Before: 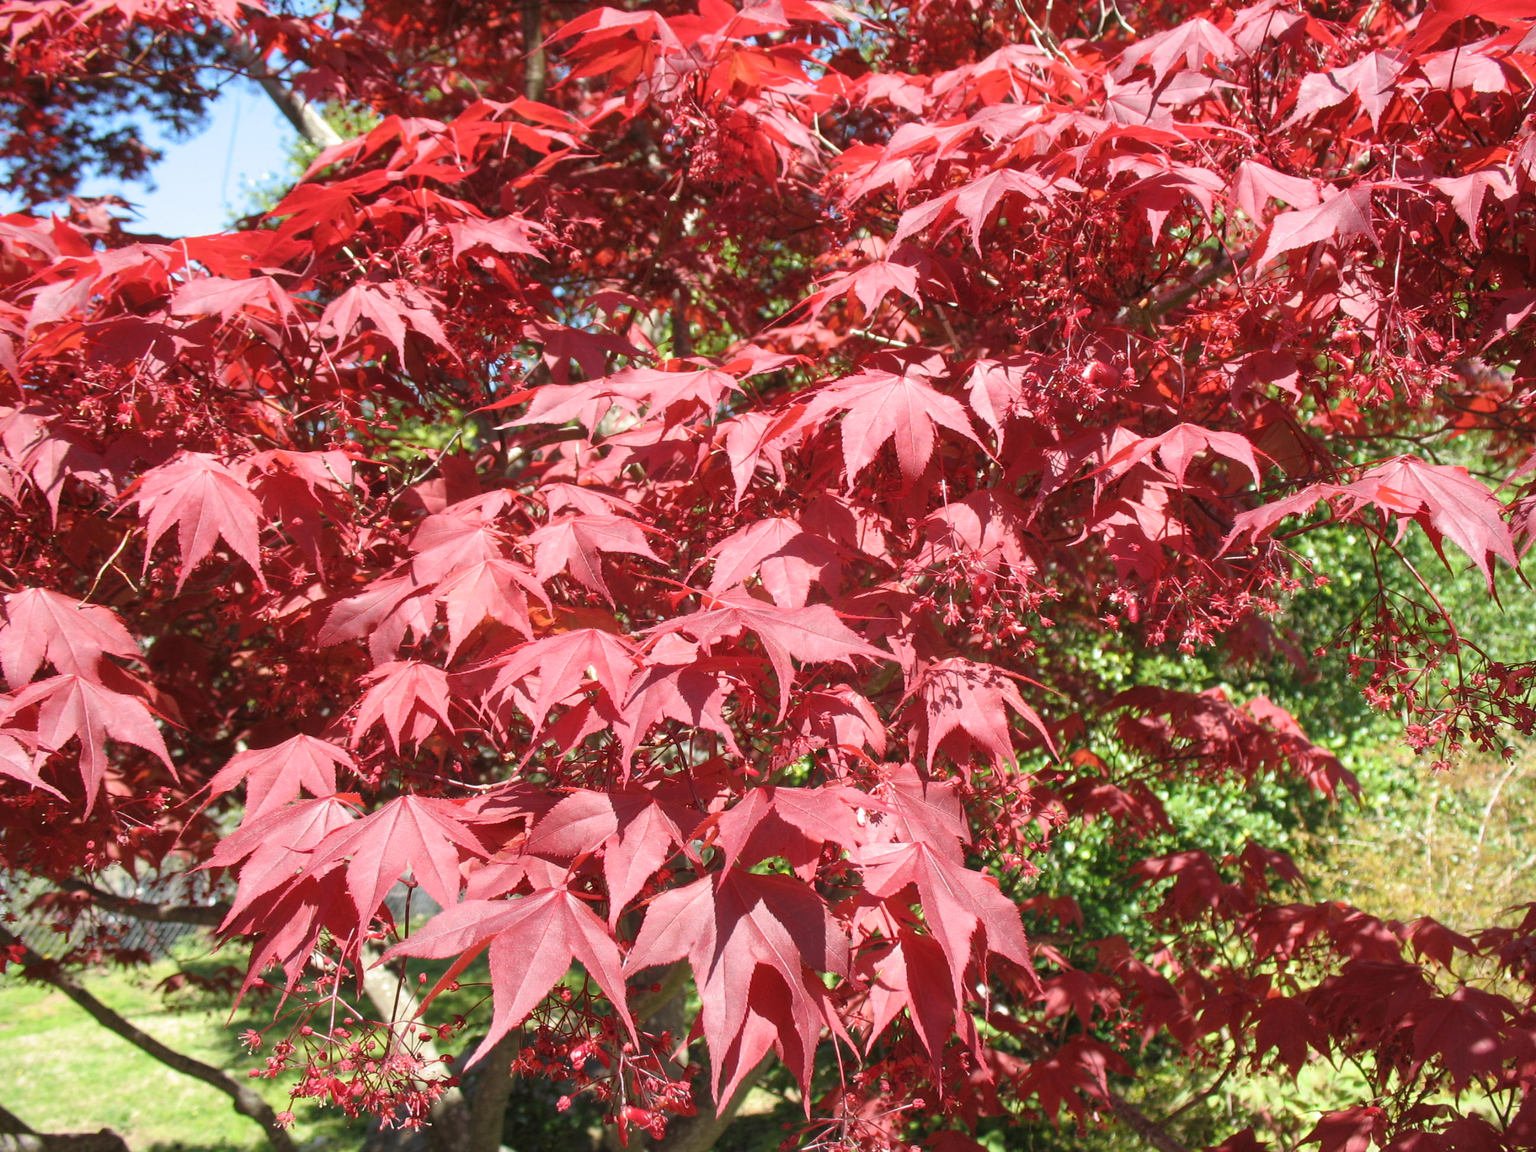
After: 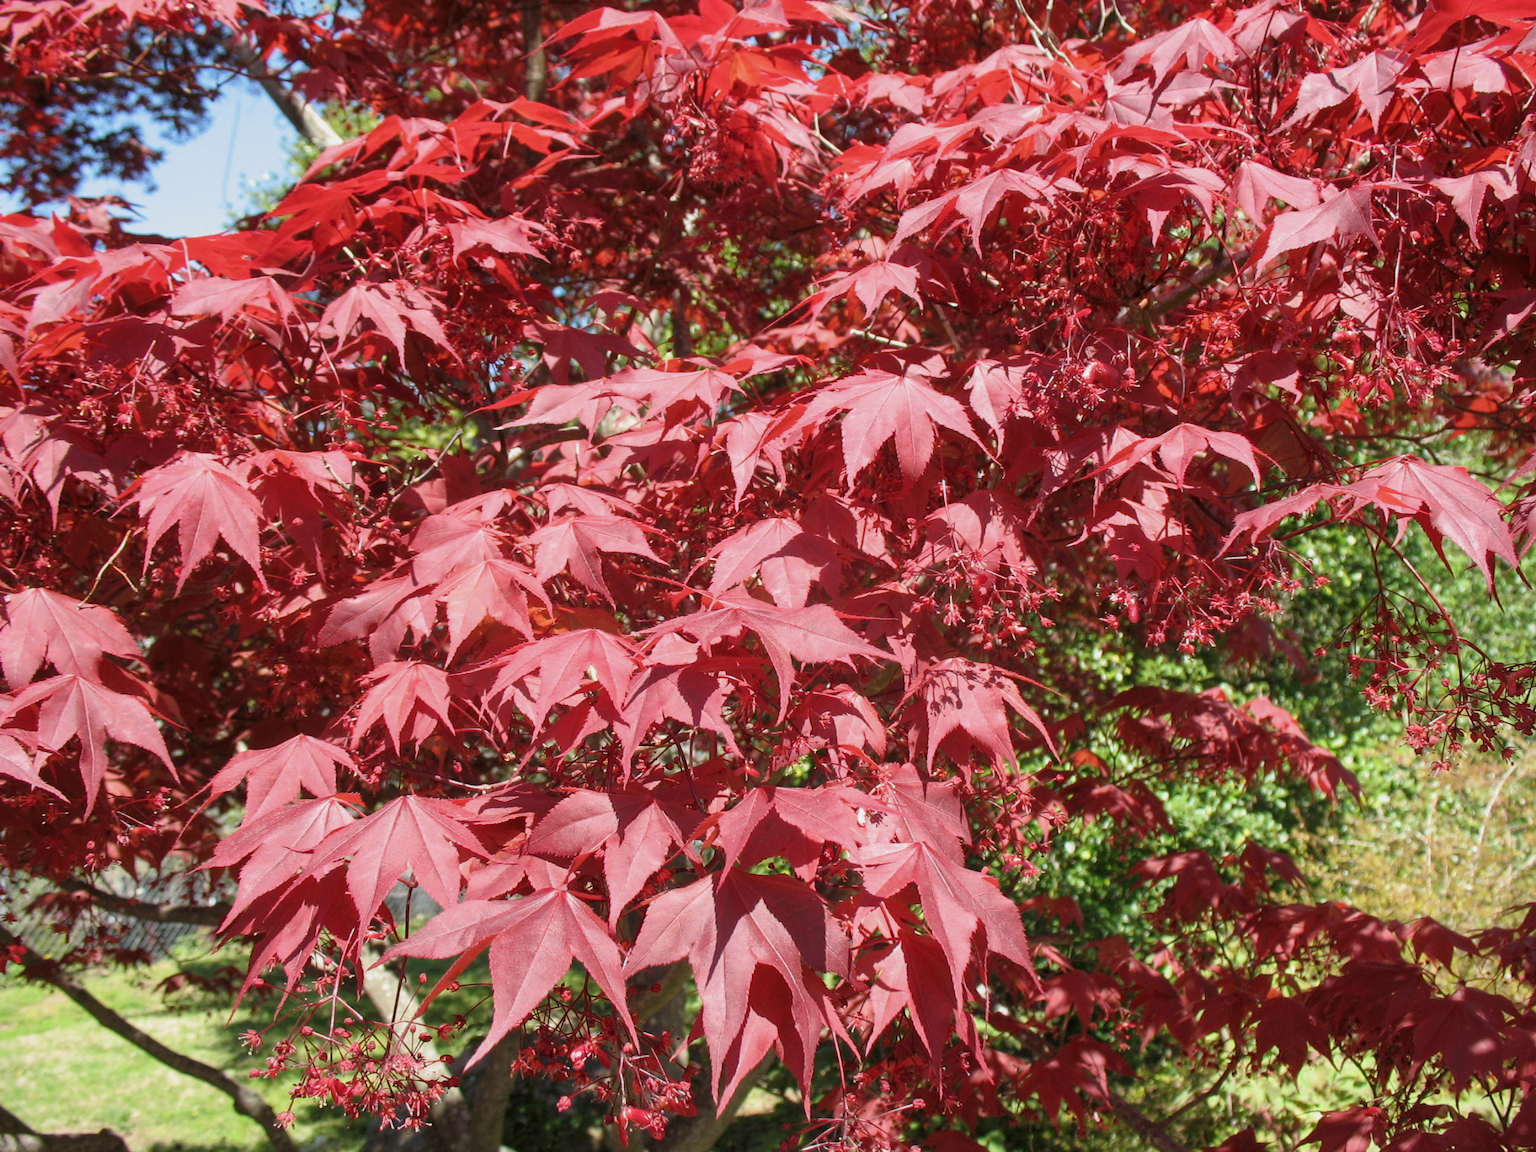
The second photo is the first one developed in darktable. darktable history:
local contrast: highlights 100%, shadows 100%, detail 120%, midtone range 0.2
exposure: exposure -0.293 EV, compensate highlight preservation false
